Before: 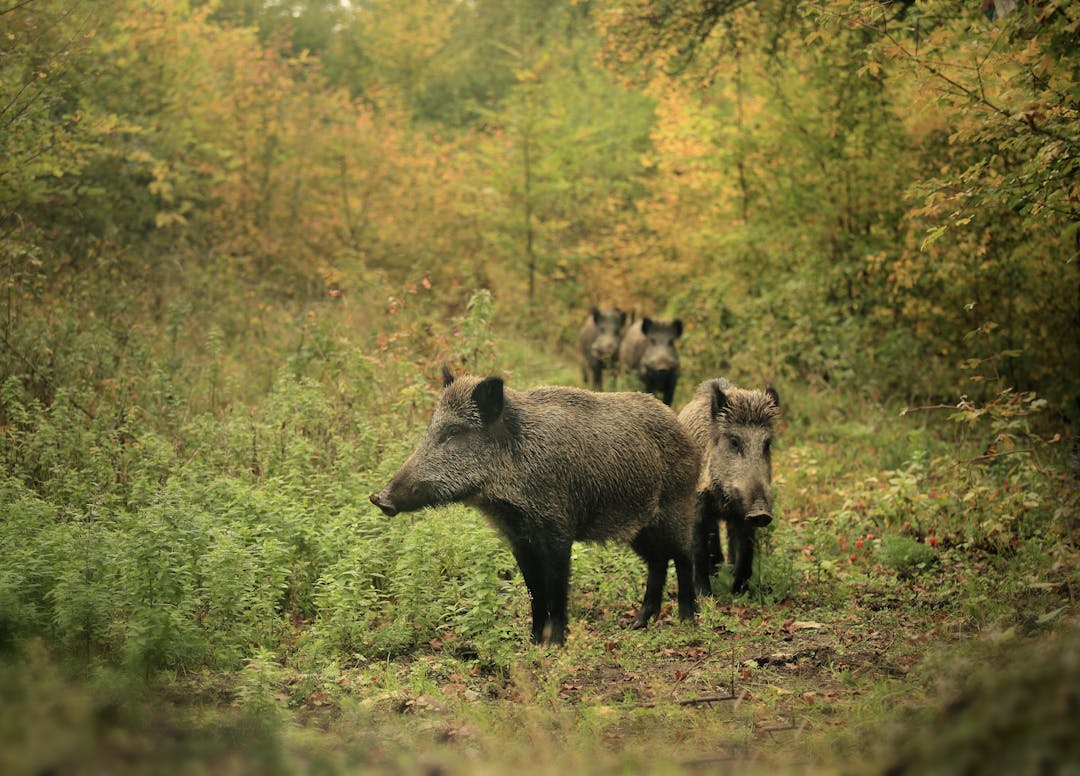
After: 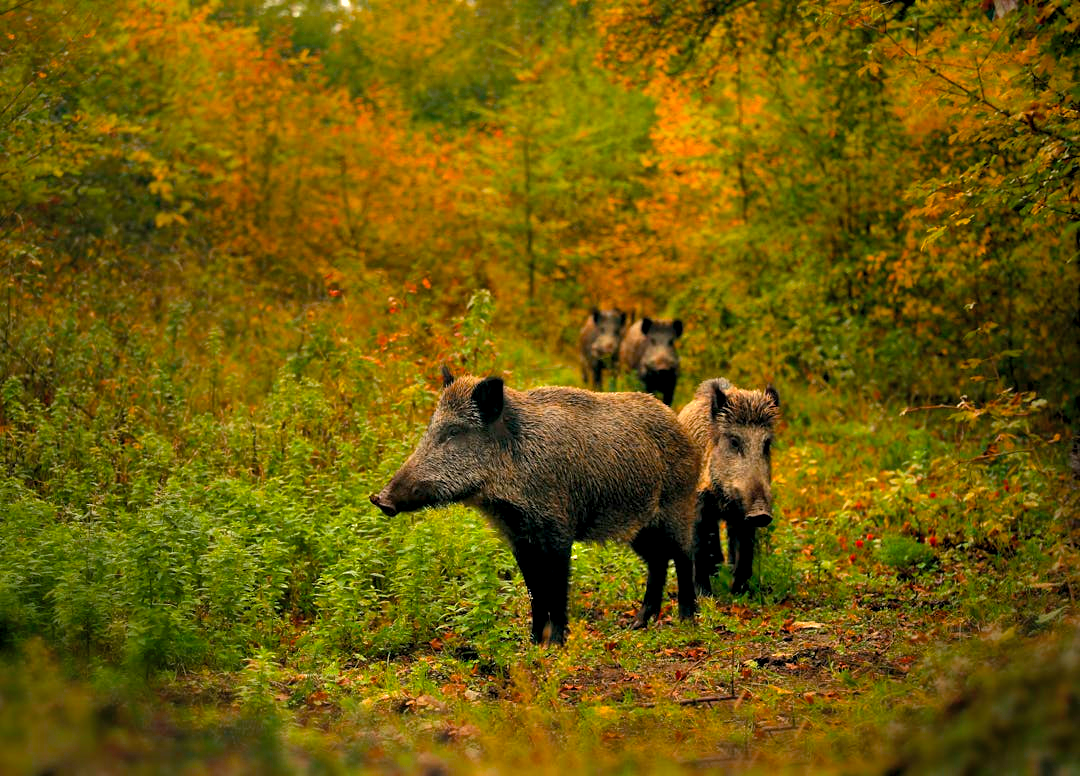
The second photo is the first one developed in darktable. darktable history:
color balance rgb: perceptual saturation grading › global saturation 29.854%, saturation formula JzAzBz (2021)
shadows and highlights: on, module defaults
contrast equalizer: octaves 7, y [[0.6 ×6], [0.55 ×6], [0 ×6], [0 ×6], [0 ×6]]
